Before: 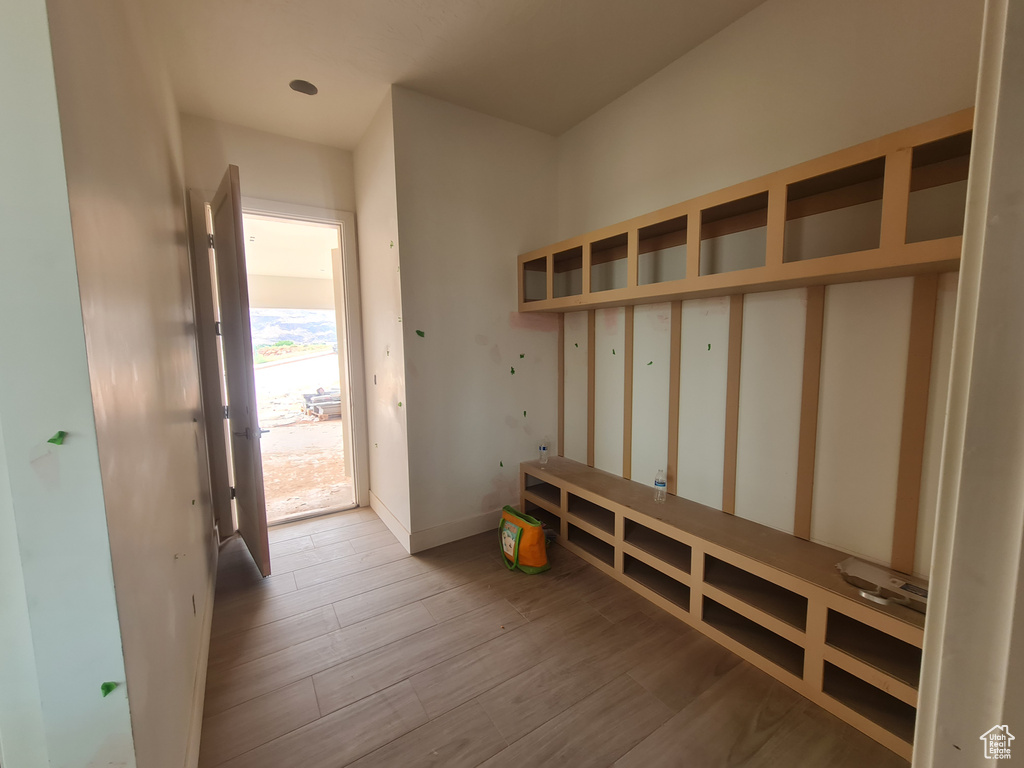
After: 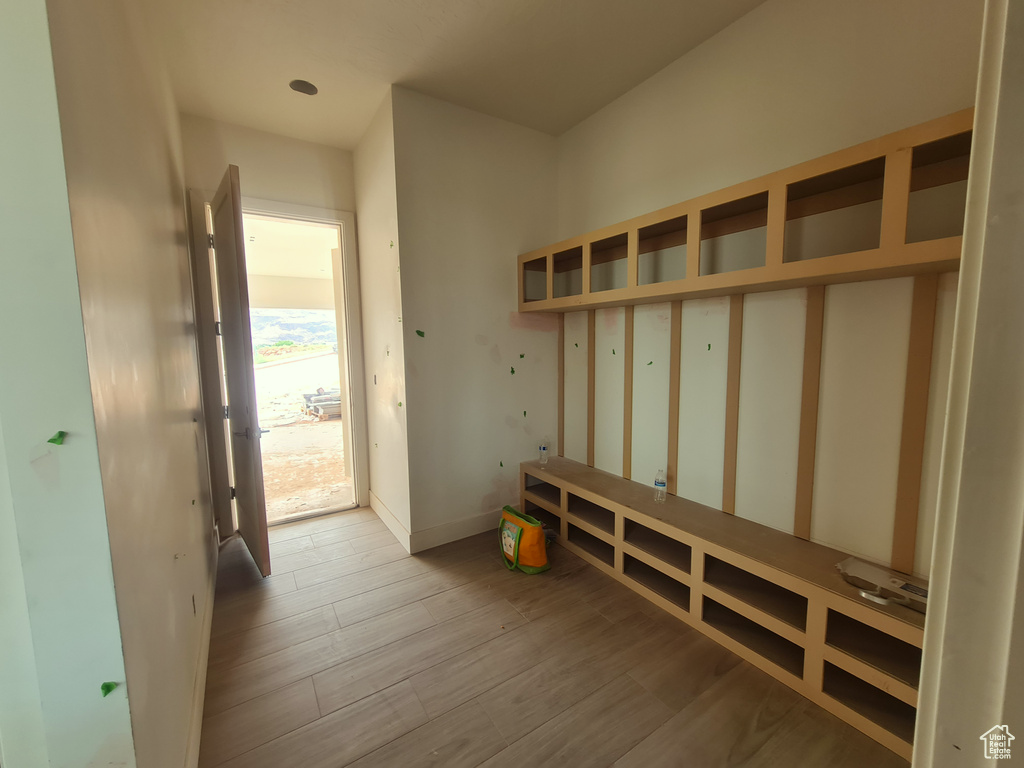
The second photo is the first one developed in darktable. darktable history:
color correction: highlights a* -4.42, highlights b* 6.7
